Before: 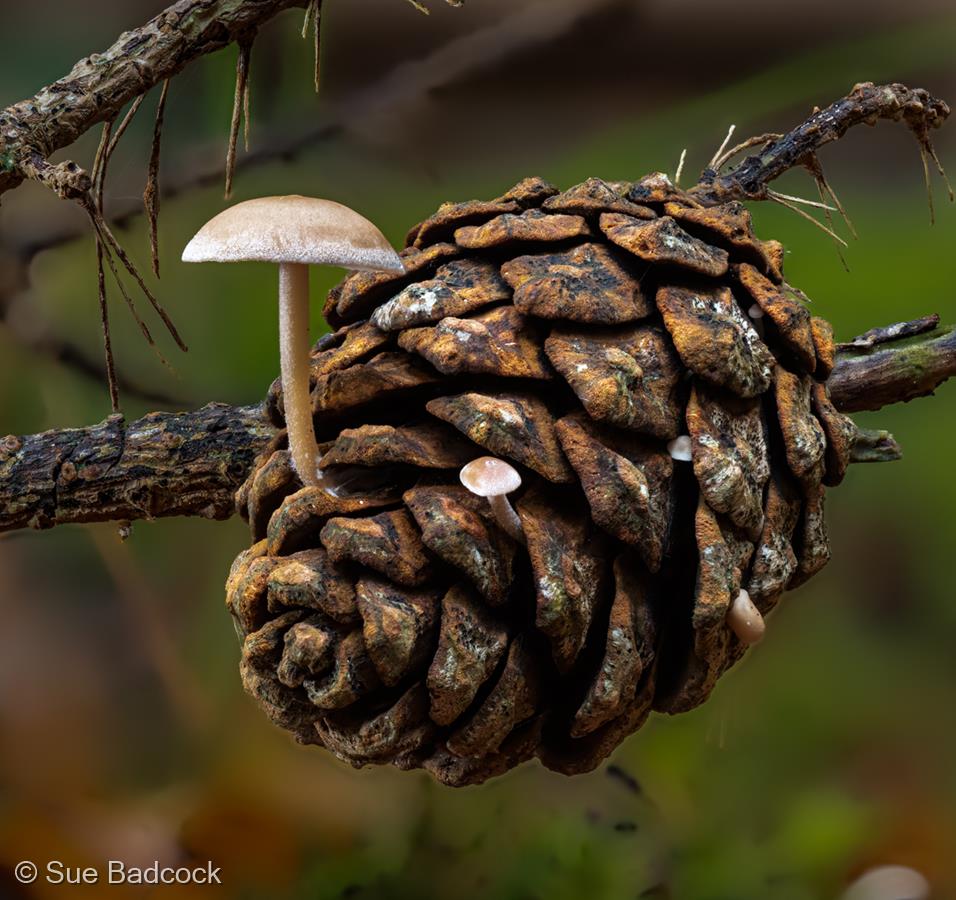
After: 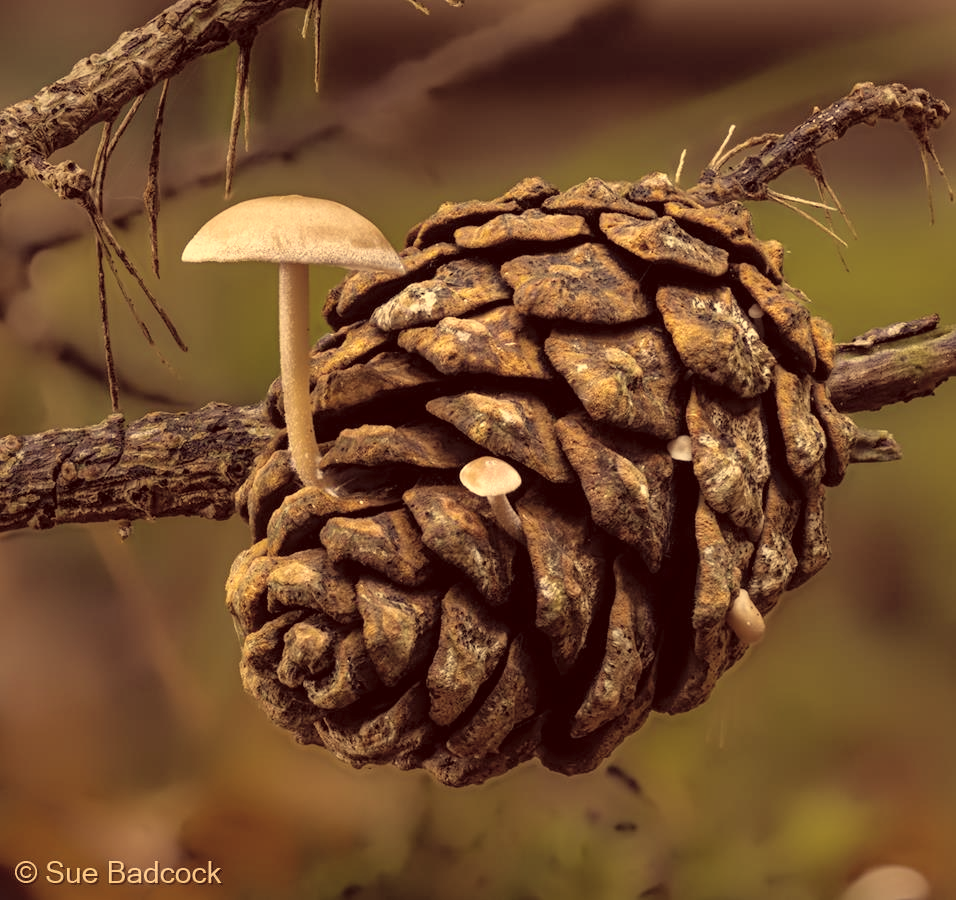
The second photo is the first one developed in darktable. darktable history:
contrast brightness saturation: brightness 0.188, saturation -0.482
color correction: highlights a* 9.97, highlights b* 38.99, shadows a* 14.85, shadows b* 3.61
